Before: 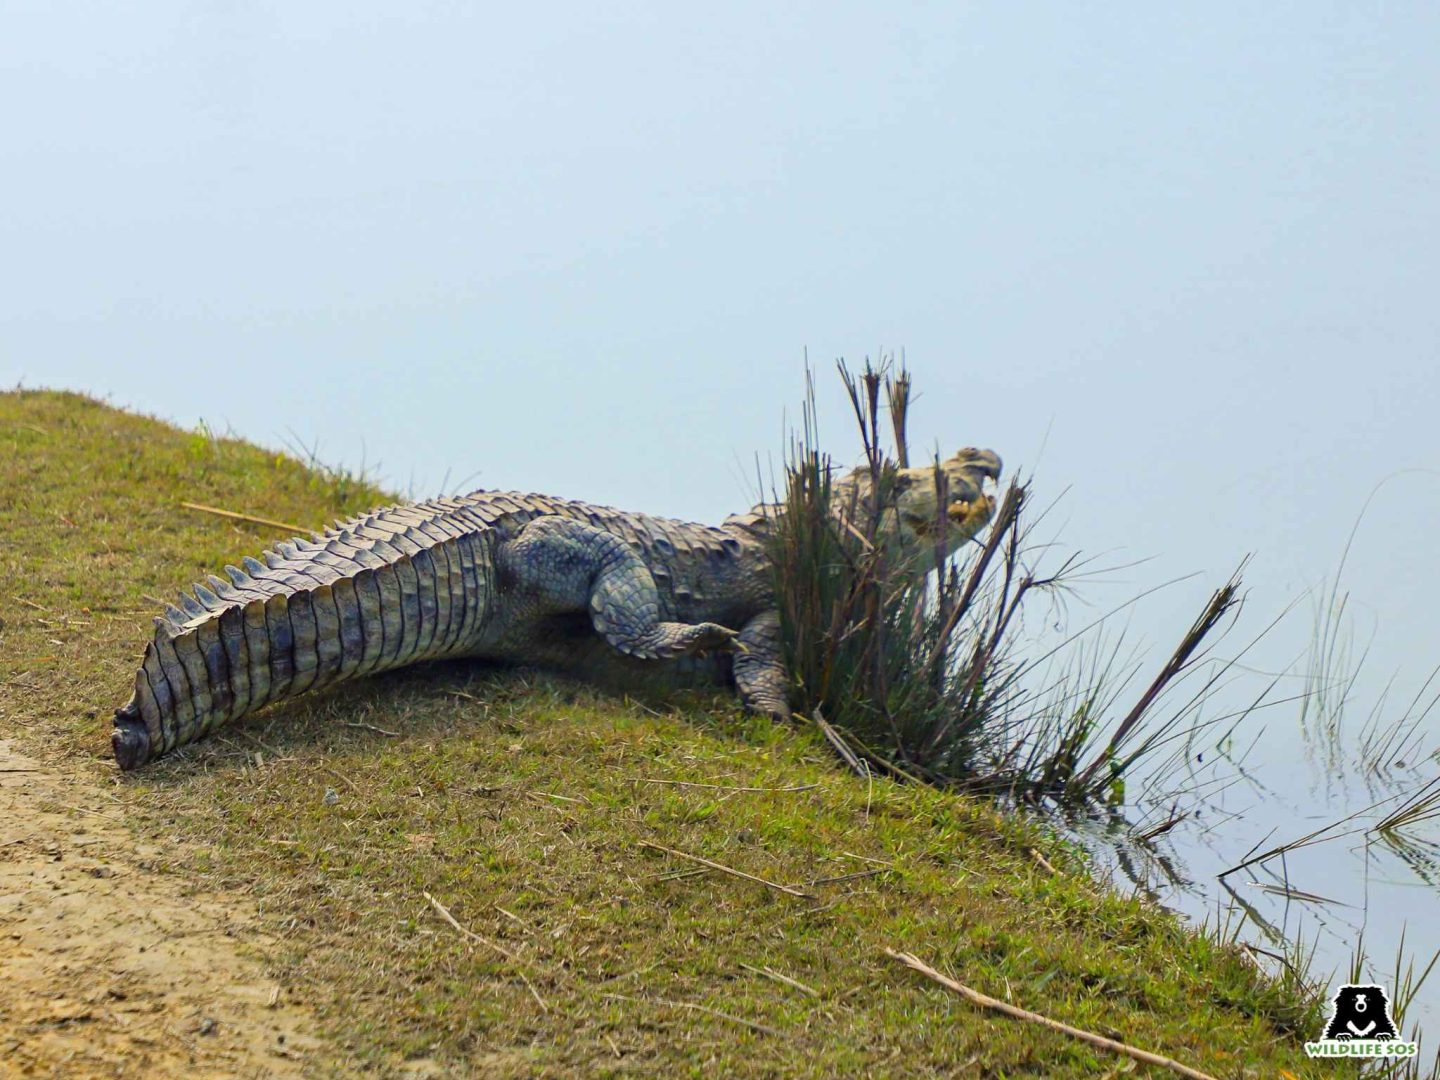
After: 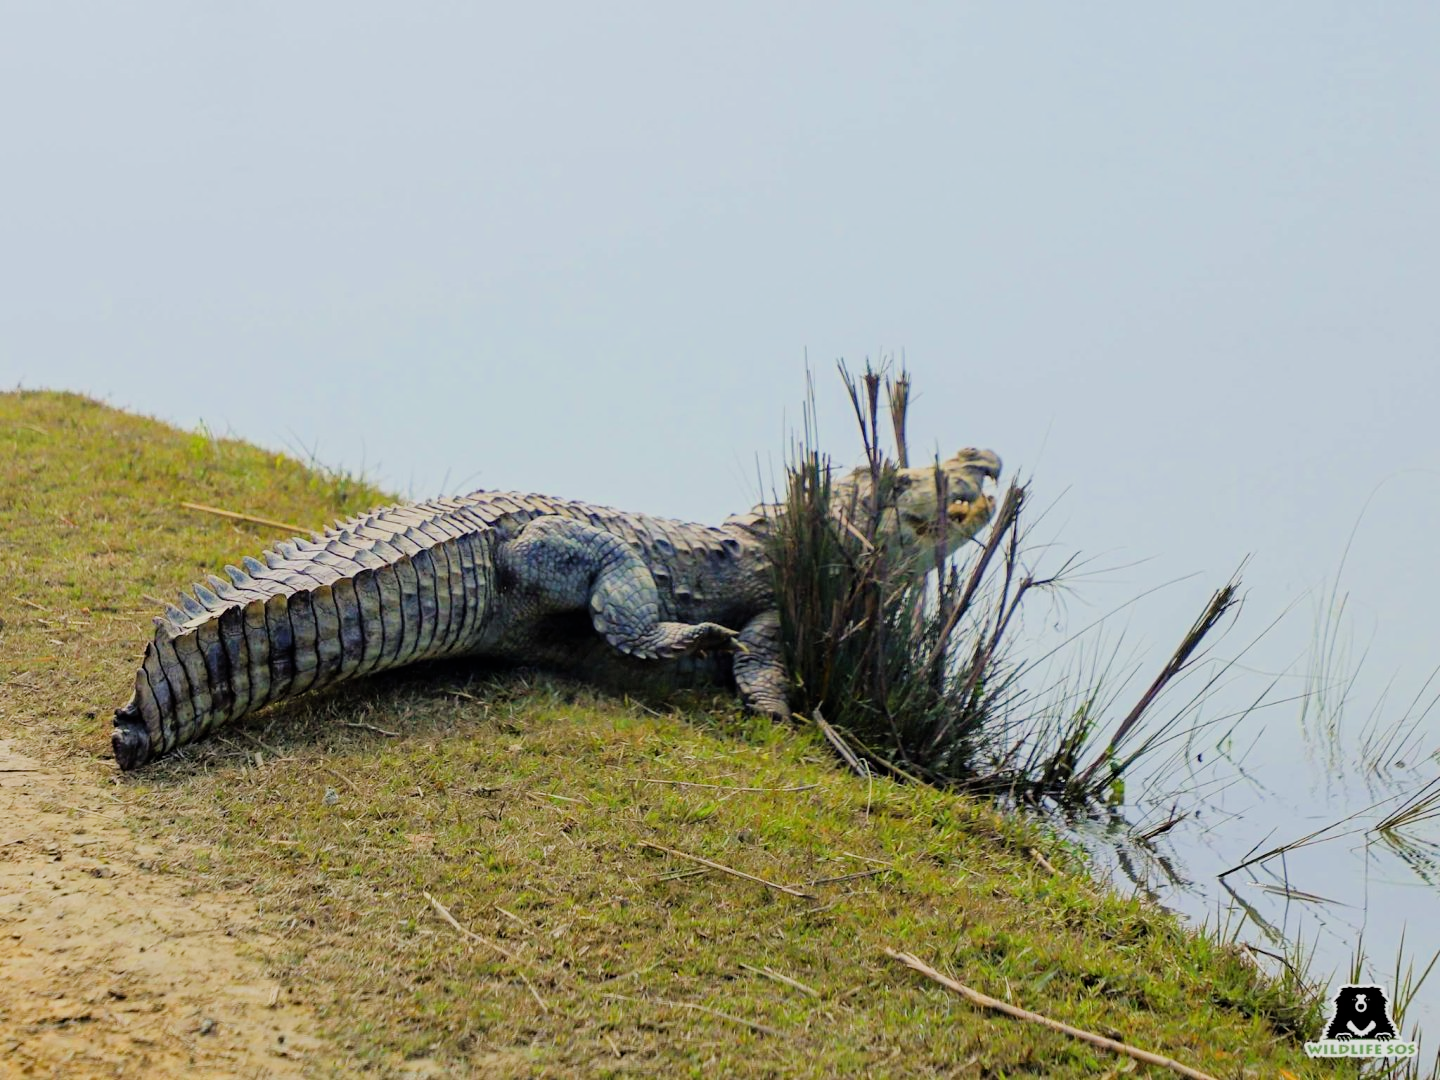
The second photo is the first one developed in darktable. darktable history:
filmic rgb: black relative exposure -7.43 EV, white relative exposure 4.83 EV, hardness 3.4
tone equalizer: -8 EV -0.404 EV, -7 EV -0.384 EV, -6 EV -0.334 EV, -5 EV -0.258 EV, -3 EV 0.229 EV, -2 EV 0.317 EV, -1 EV 0.375 EV, +0 EV 0.437 EV, mask exposure compensation -0.508 EV
